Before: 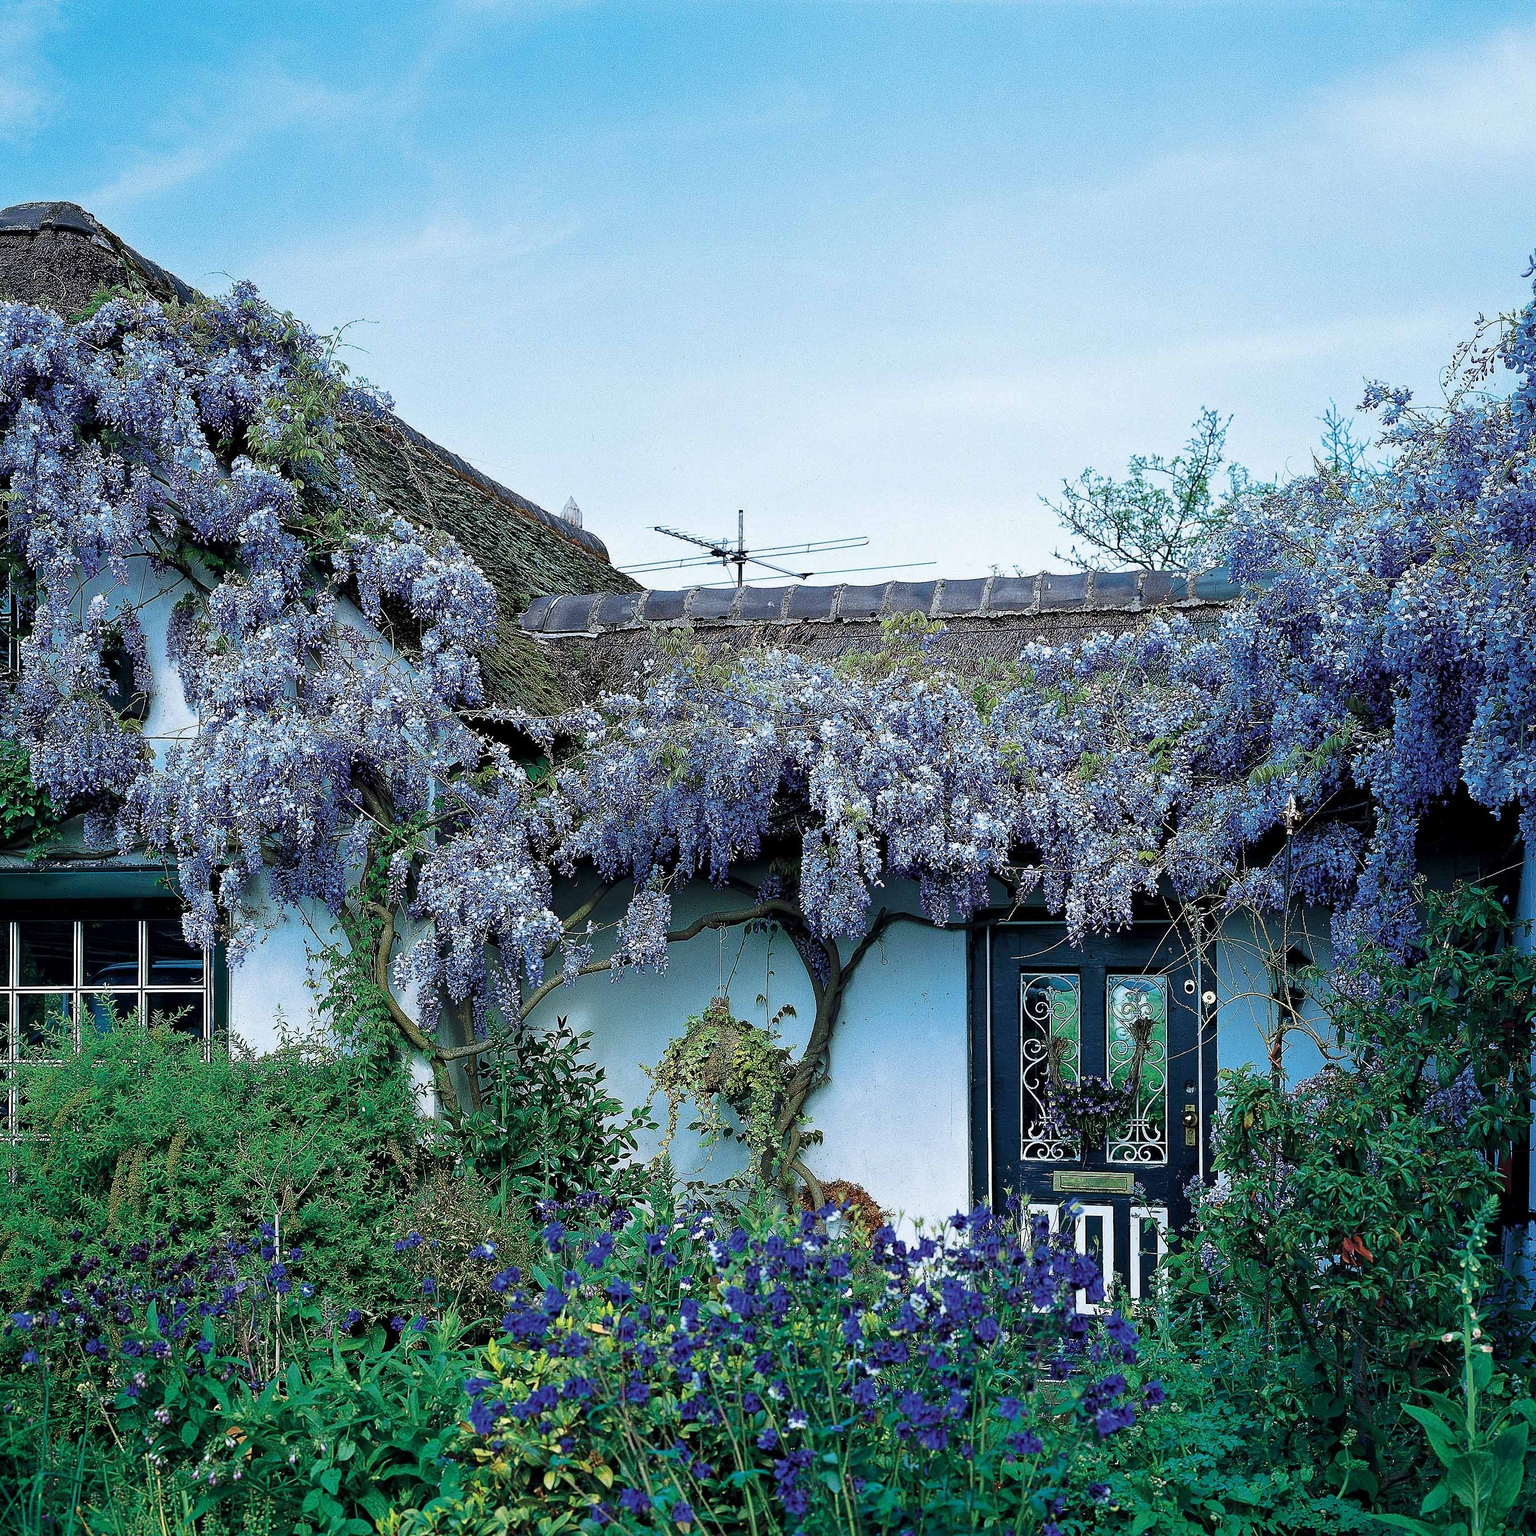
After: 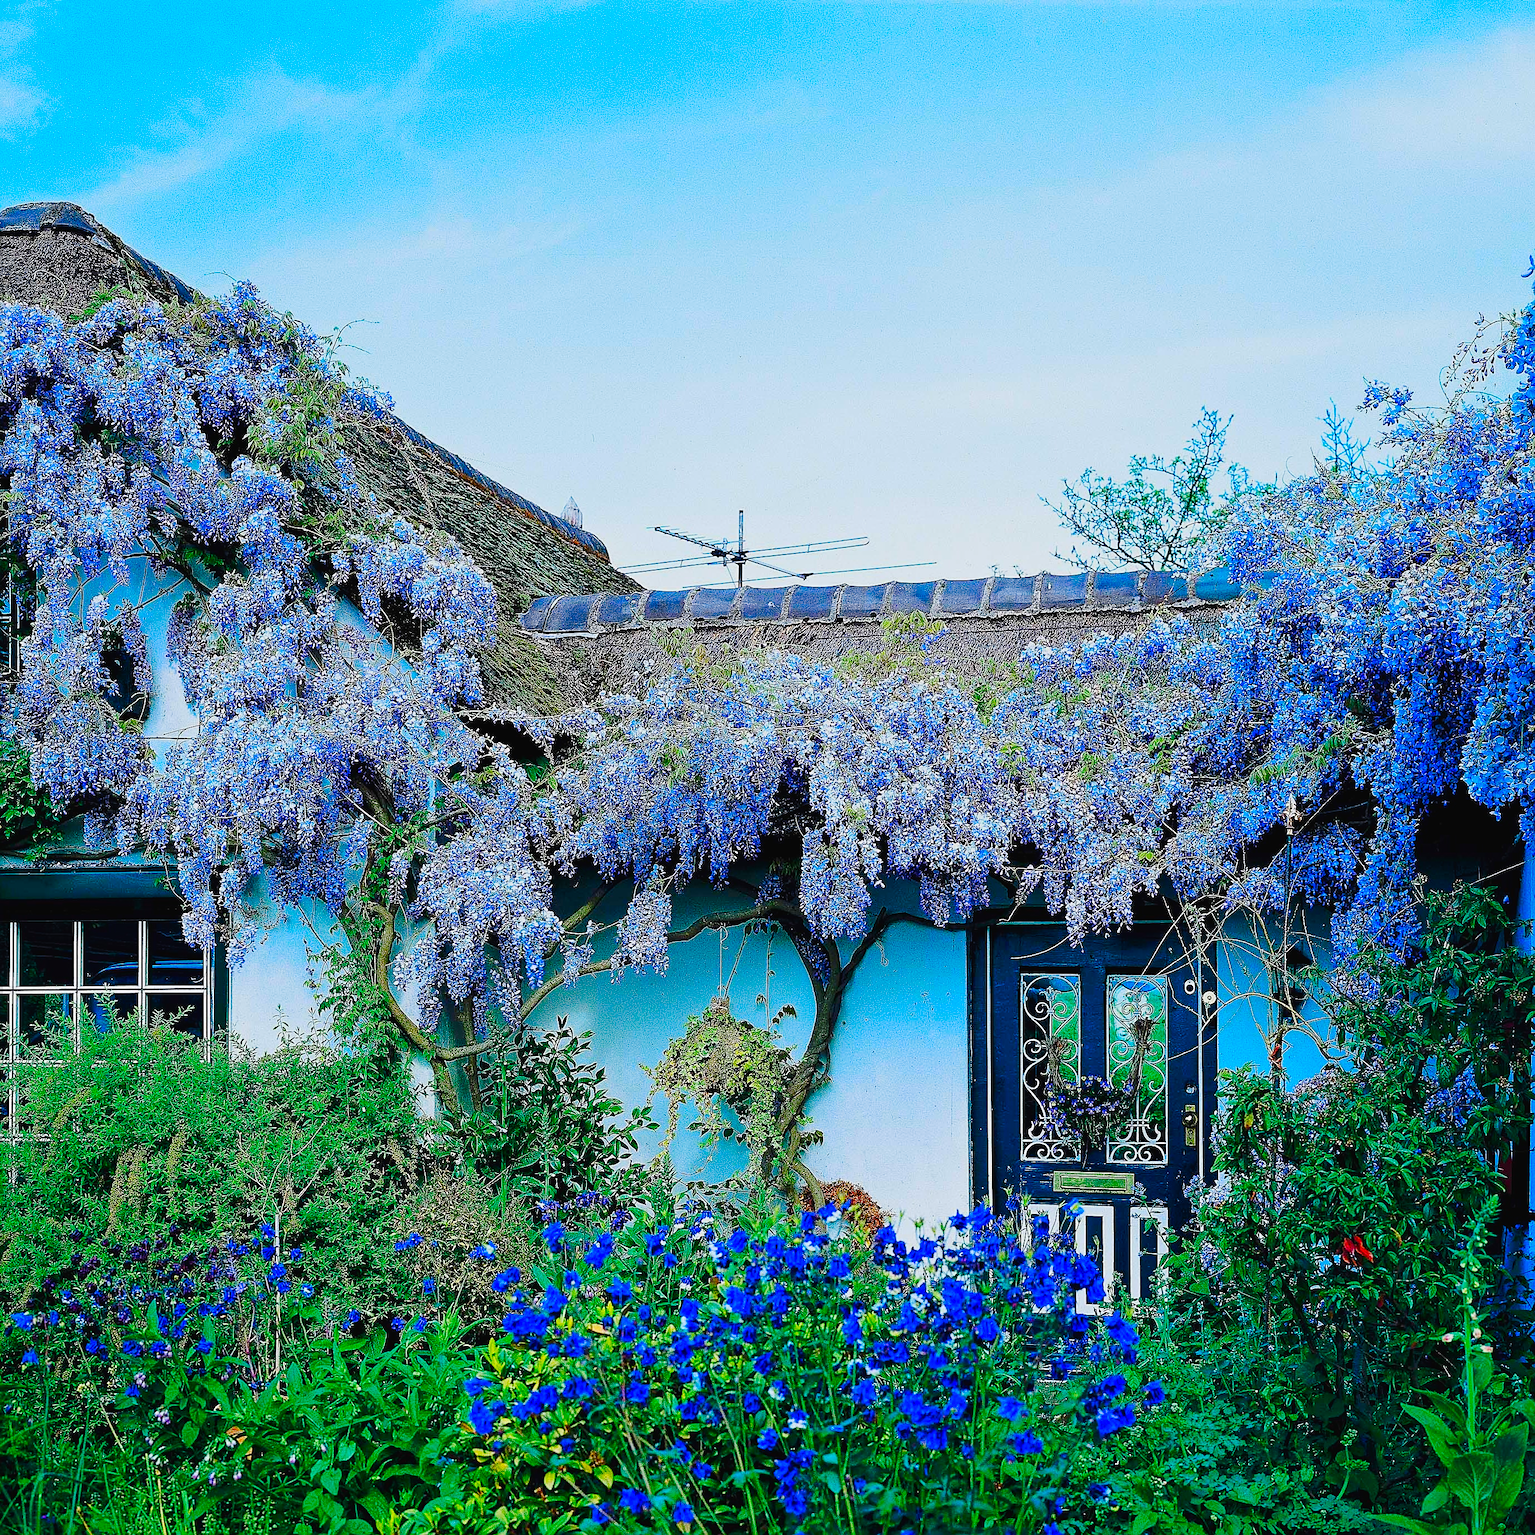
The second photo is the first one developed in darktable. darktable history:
color correction: highlights b* -0.053, saturation 2.18
sharpen: on, module defaults
tone curve: curves: ch0 [(0, 0.018) (0.036, 0.038) (0.15, 0.131) (0.27, 0.247) (0.503, 0.556) (0.763, 0.785) (1, 0.919)]; ch1 [(0, 0) (0.203, 0.158) (0.333, 0.283) (0.451, 0.417) (0.502, 0.5) (0.519, 0.522) (0.562, 0.588) (0.603, 0.664) (0.722, 0.813) (1, 1)]; ch2 [(0, 0) (0.29, 0.295) (0.404, 0.436) (0.497, 0.499) (0.521, 0.523) (0.561, 0.605) (0.639, 0.664) (0.712, 0.764) (1, 1)], preserve colors none
